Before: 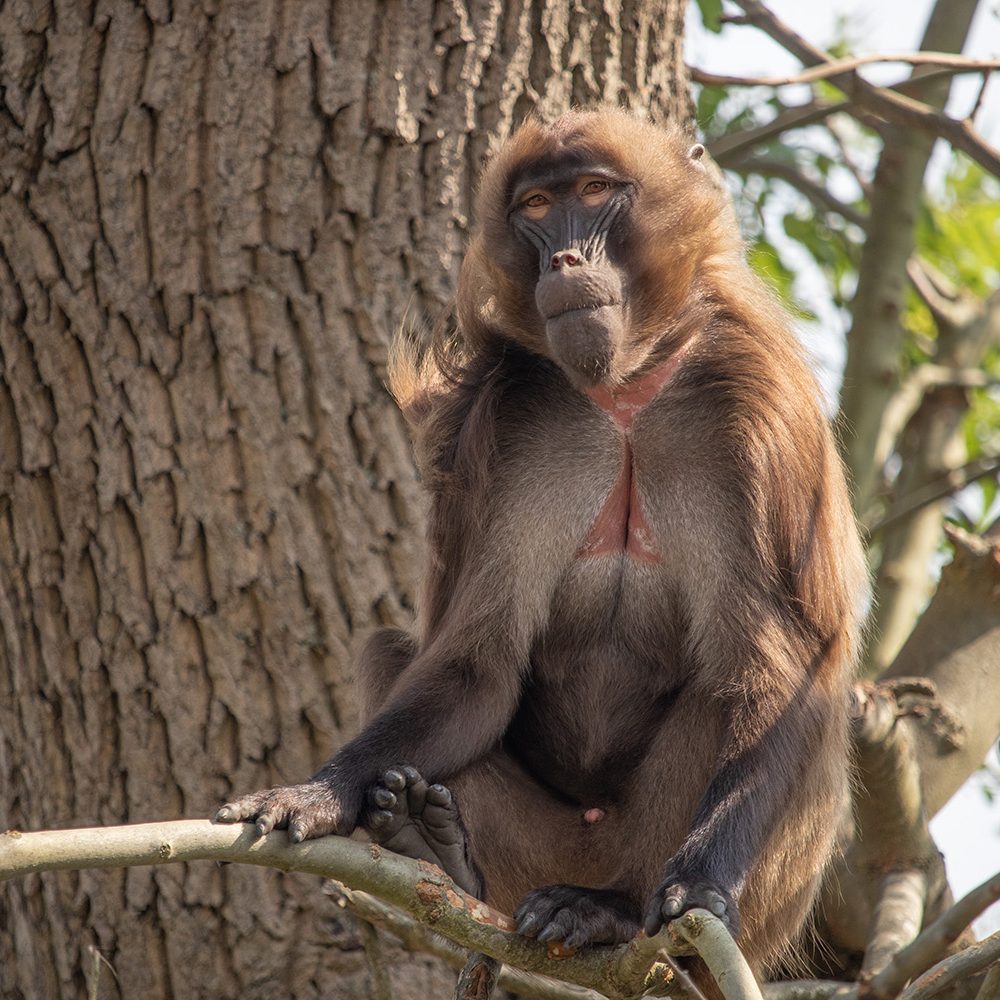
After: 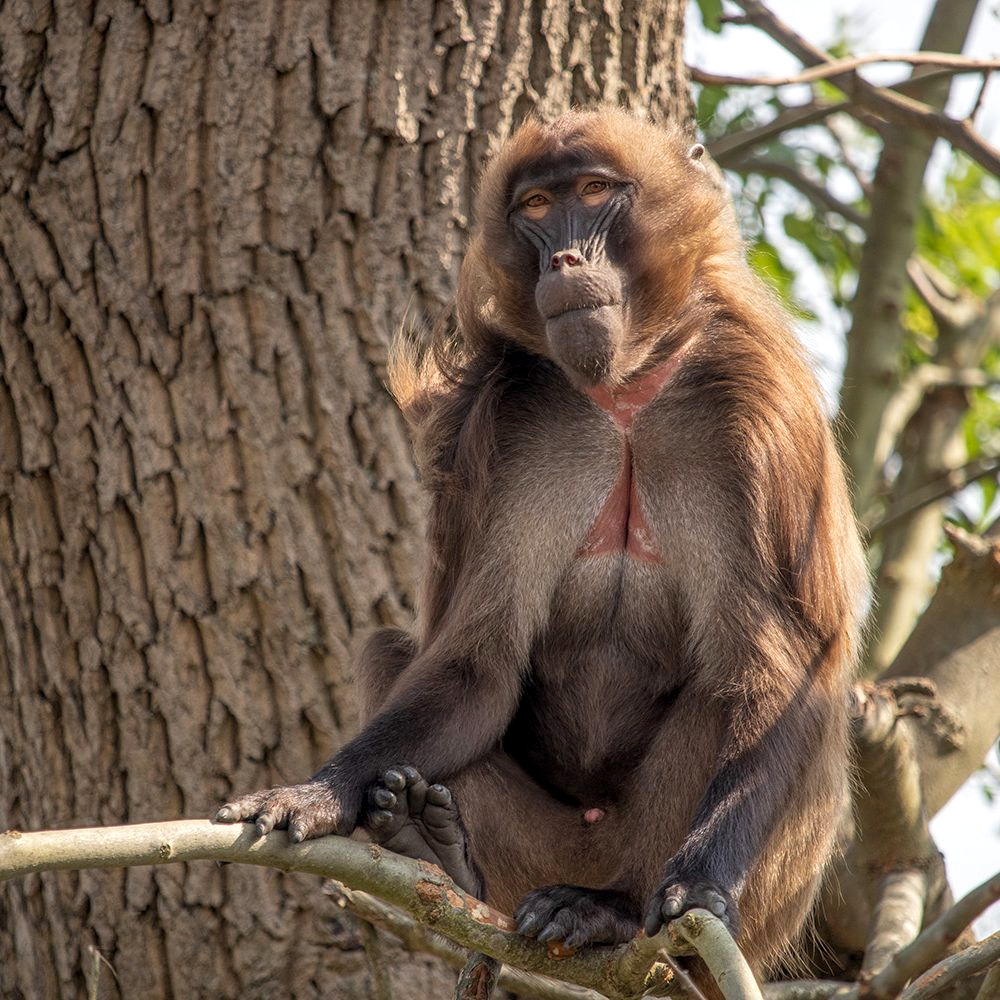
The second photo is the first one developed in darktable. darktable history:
contrast brightness saturation: saturation 0.102
local contrast: highlights 103%, shadows 102%, detail 131%, midtone range 0.2
